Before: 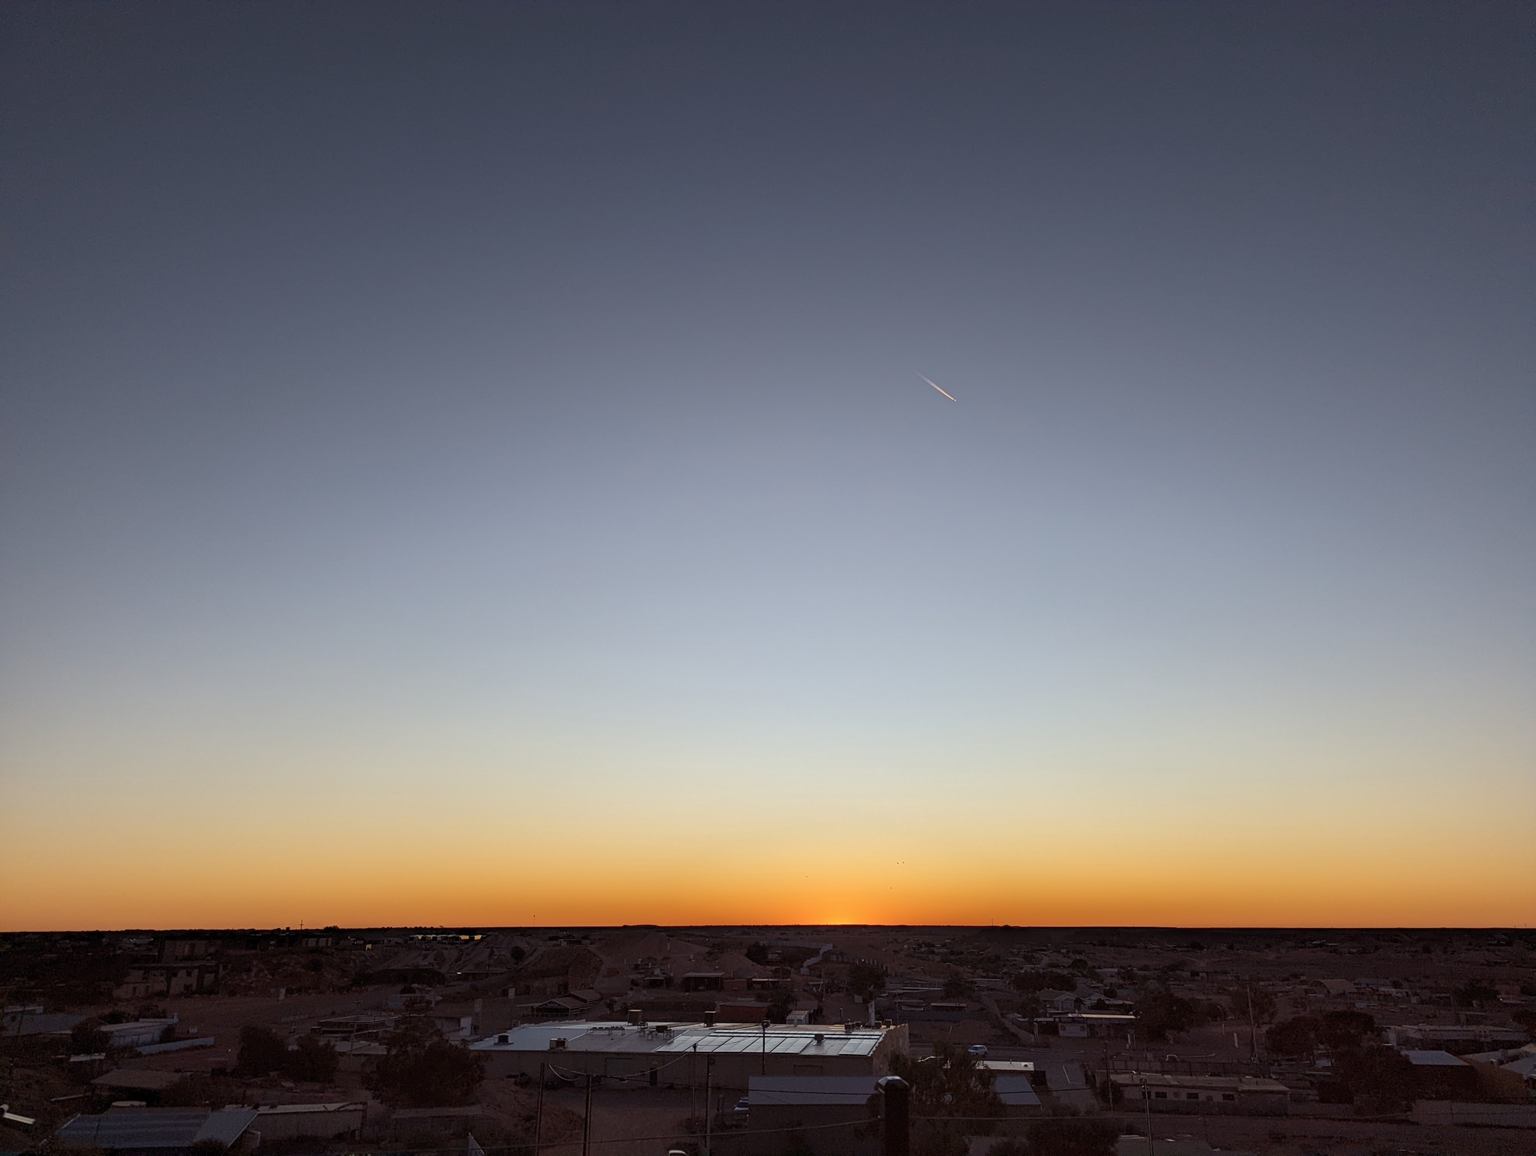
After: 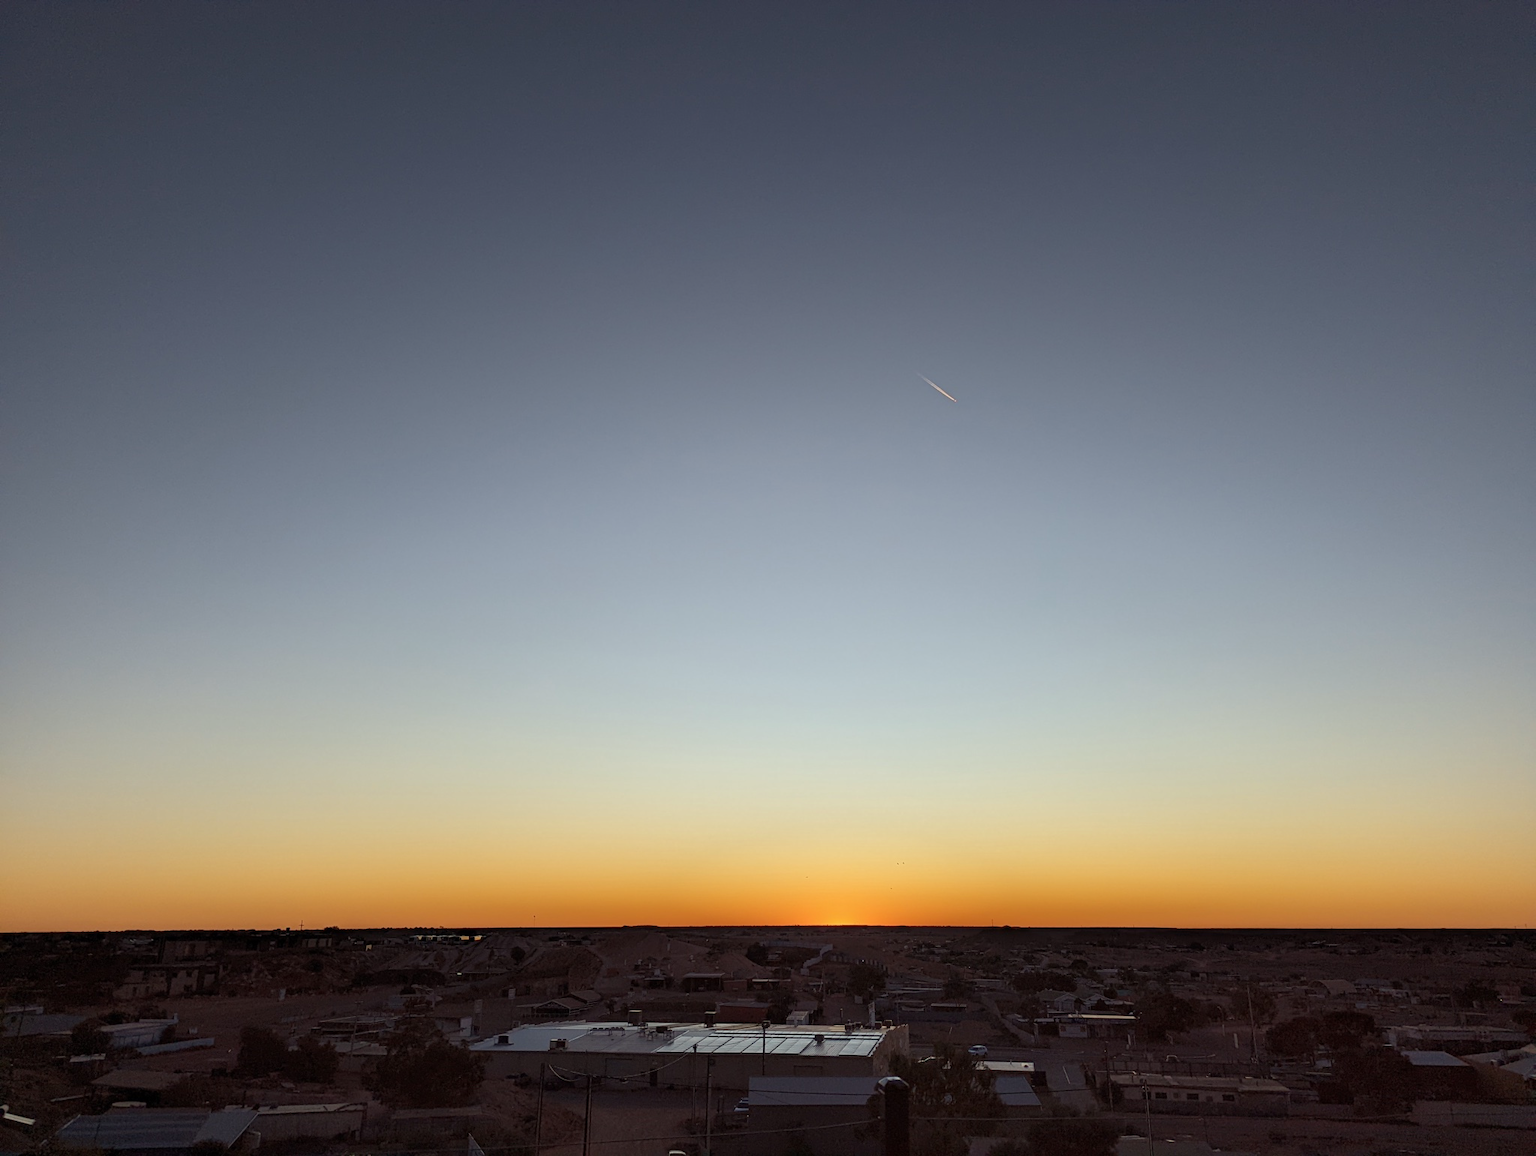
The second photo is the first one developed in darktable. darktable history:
color correction: highlights a* -2.65, highlights b* 2.35
